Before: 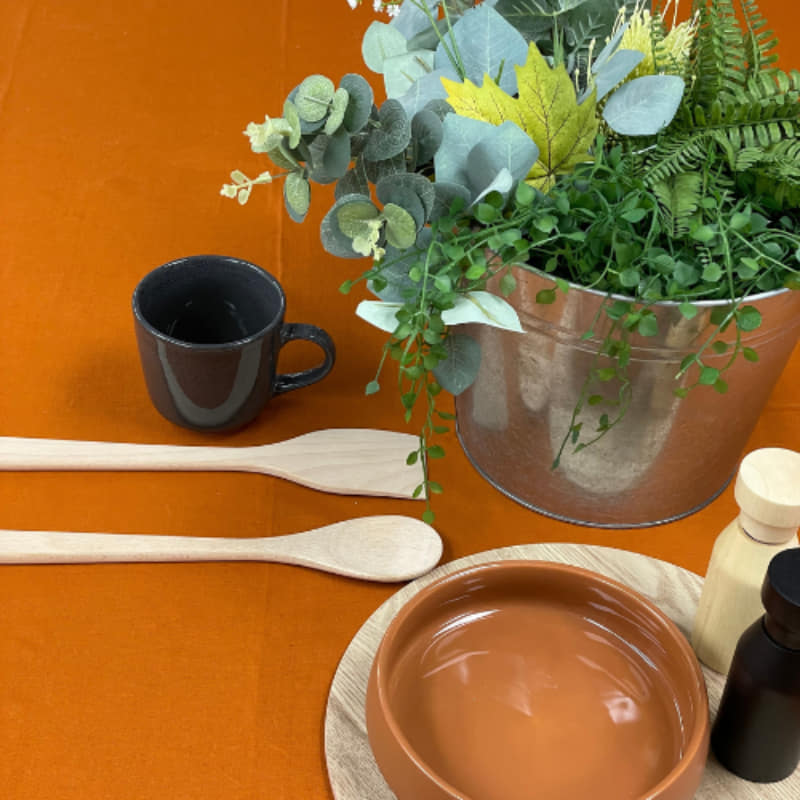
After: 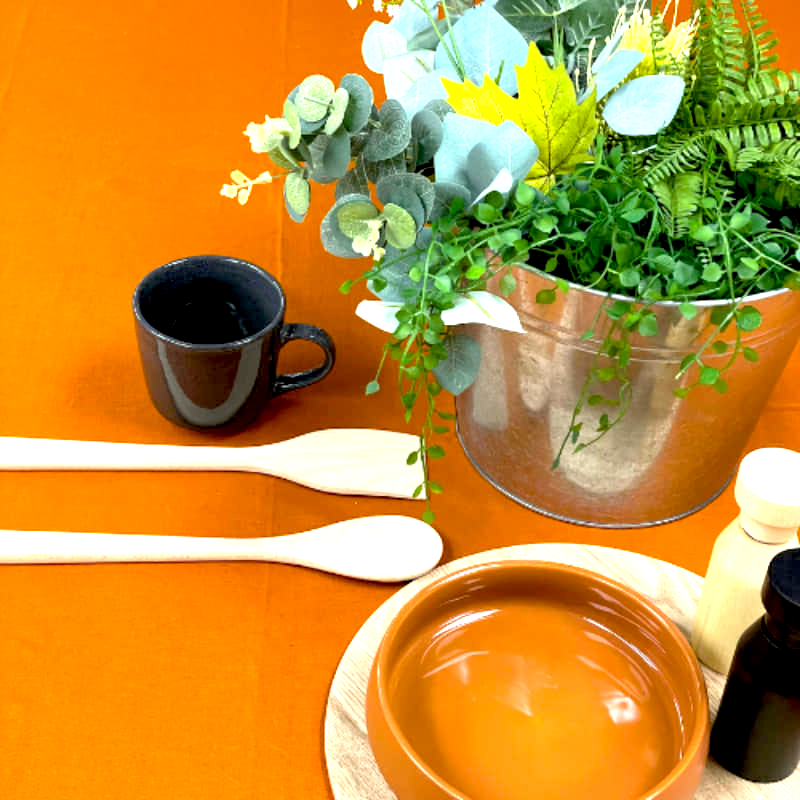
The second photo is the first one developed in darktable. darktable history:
exposure: black level correction 0.011, exposure 1.088 EV, compensate exposure bias true, compensate highlight preservation false
color balance rgb: perceptual saturation grading › global saturation 20%, global vibrance 10%
